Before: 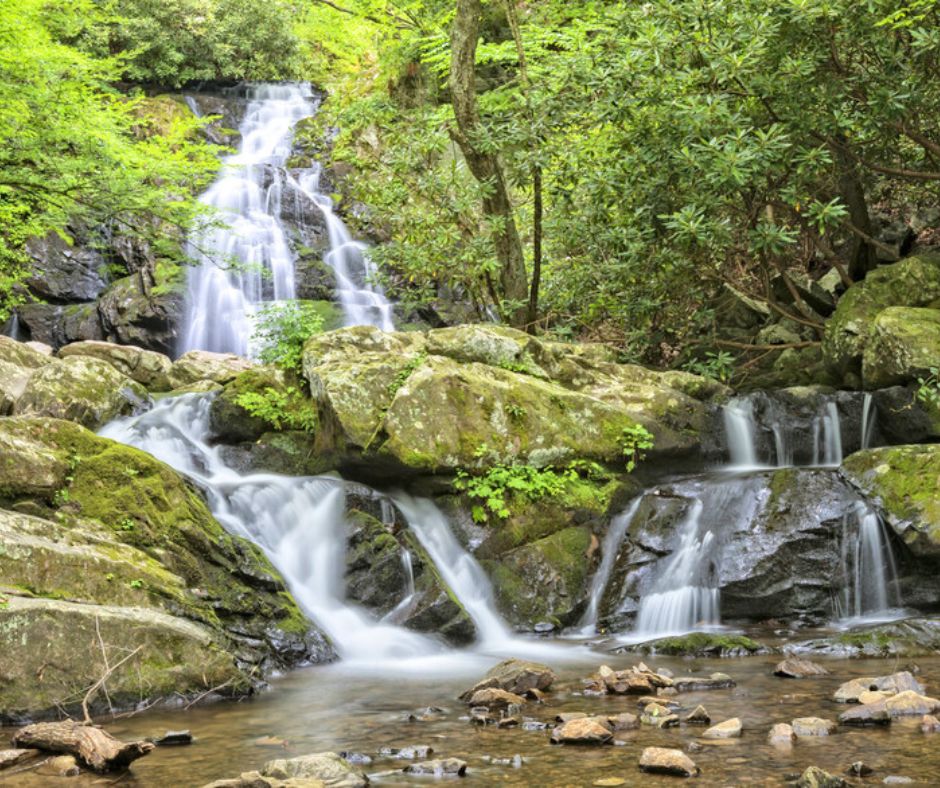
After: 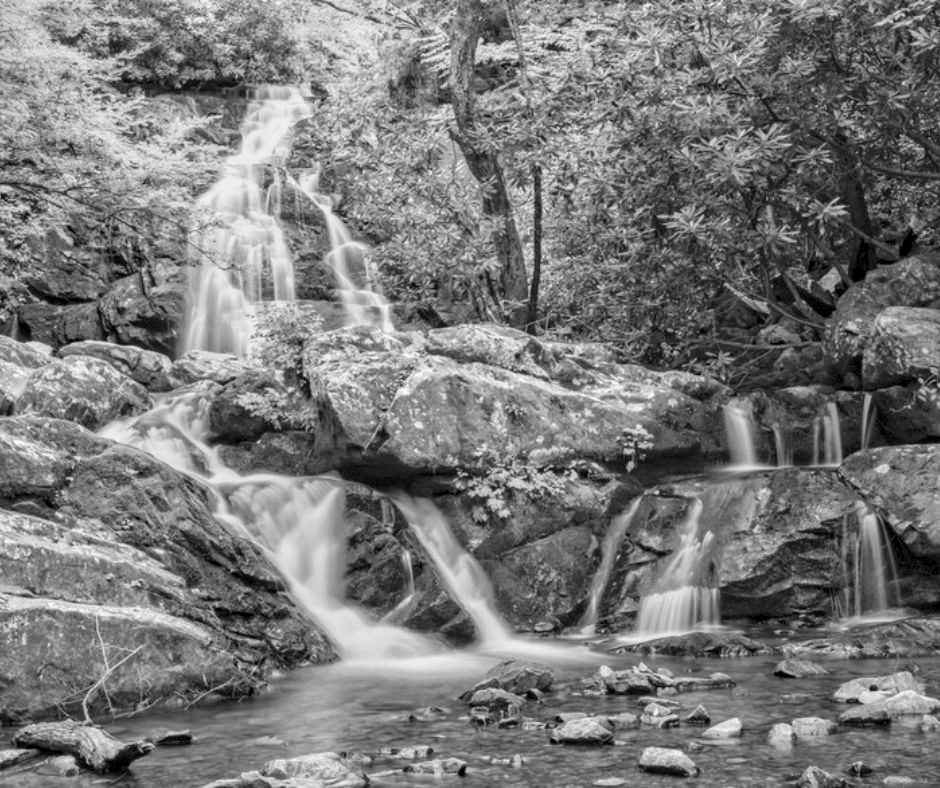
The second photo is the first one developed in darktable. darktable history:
monochrome: a 26.22, b 42.67, size 0.8
local contrast: on, module defaults
contrast brightness saturation: saturation -0.05
